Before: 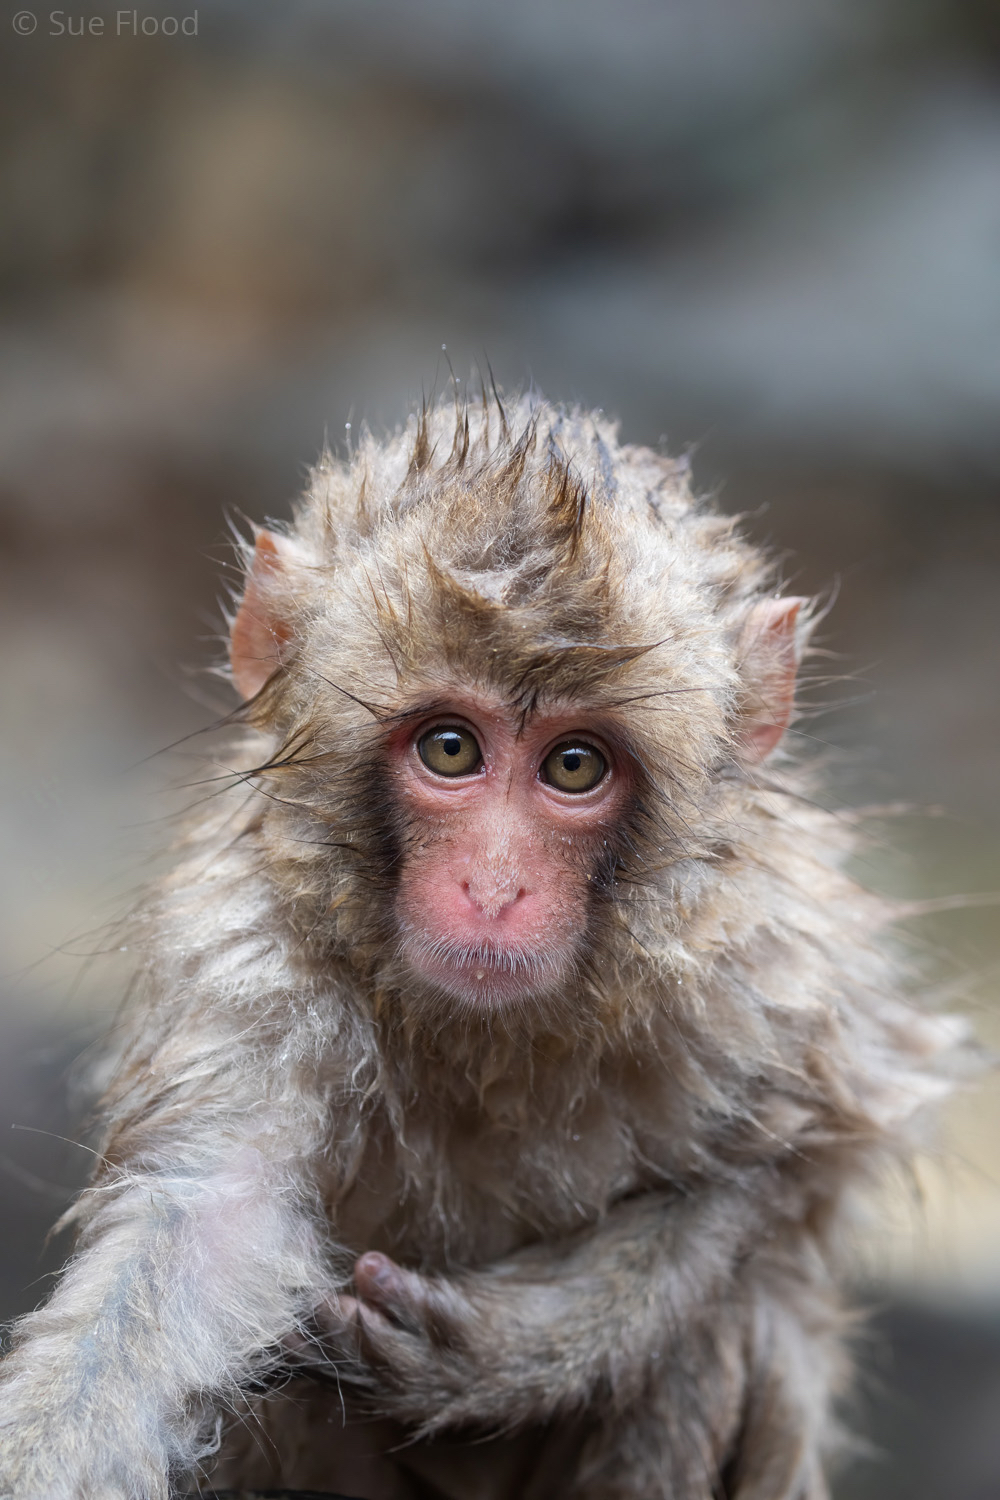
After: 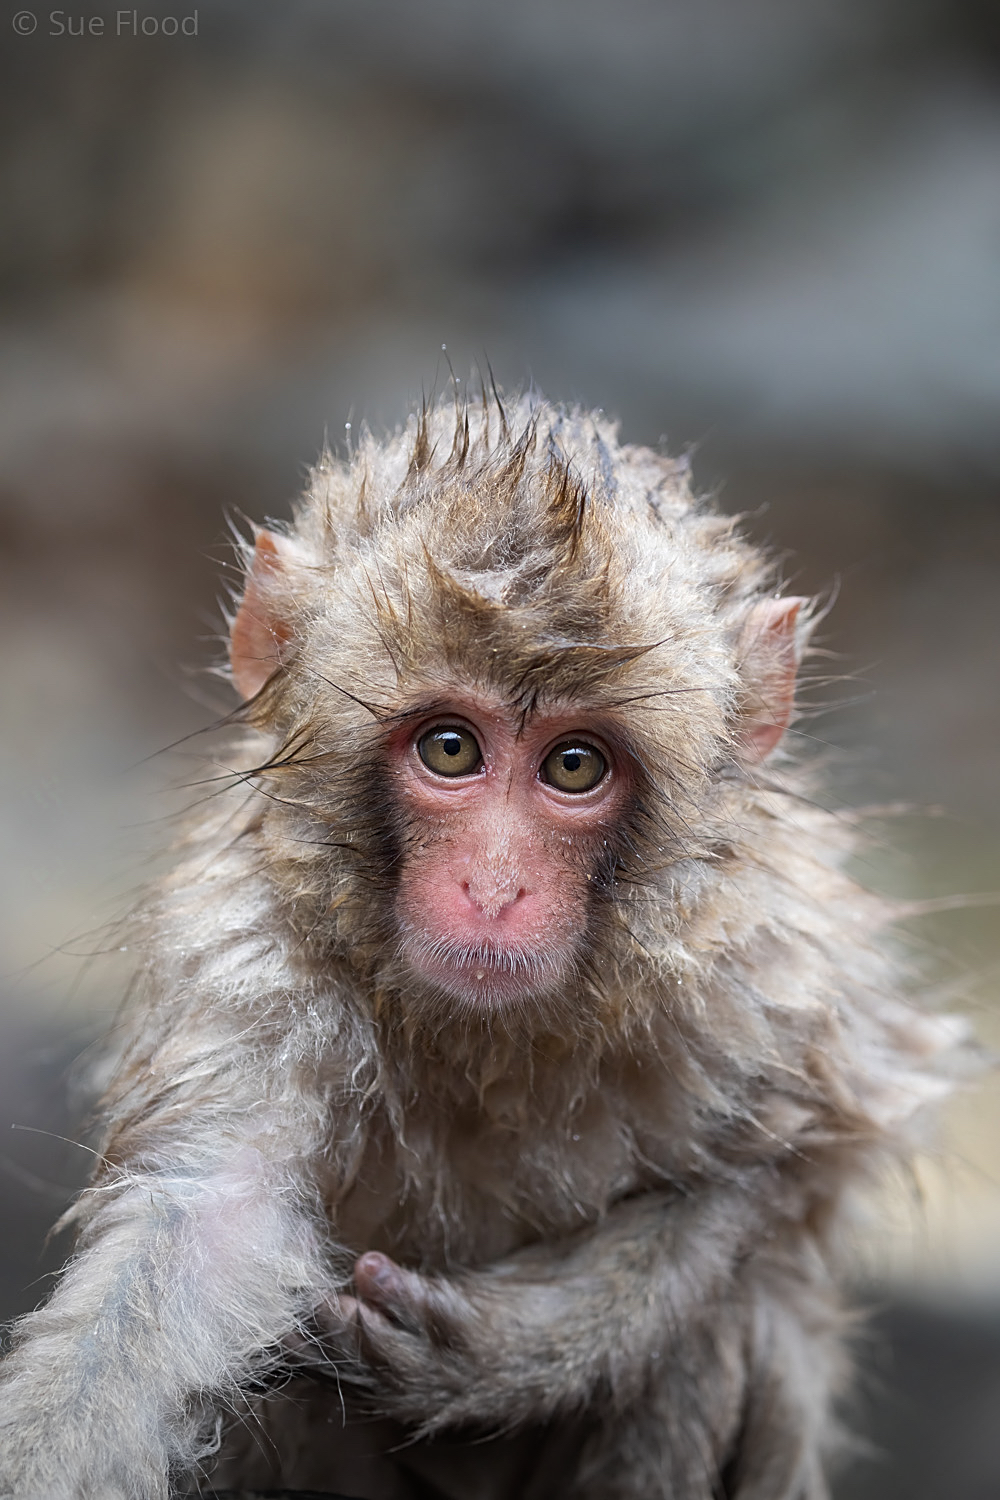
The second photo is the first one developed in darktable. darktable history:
vignetting: fall-off start 99.59%, brightness -0.295, width/height ratio 1.307
base curve: preserve colors none
sharpen: on, module defaults
